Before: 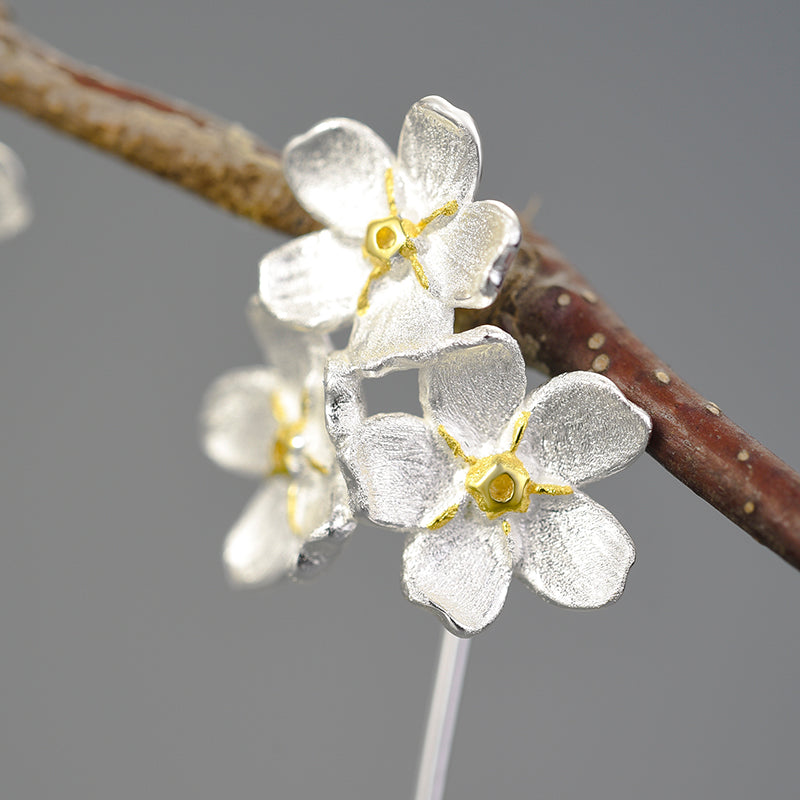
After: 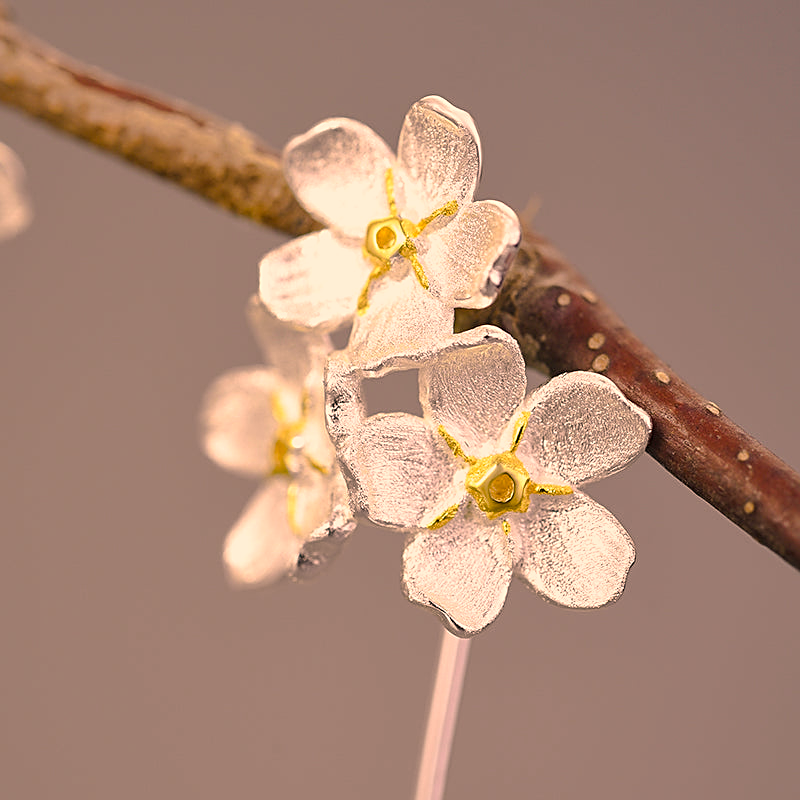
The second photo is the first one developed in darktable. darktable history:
sharpen: on, module defaults
color correction: highlights a* 21.88, highlights b* 22.25
